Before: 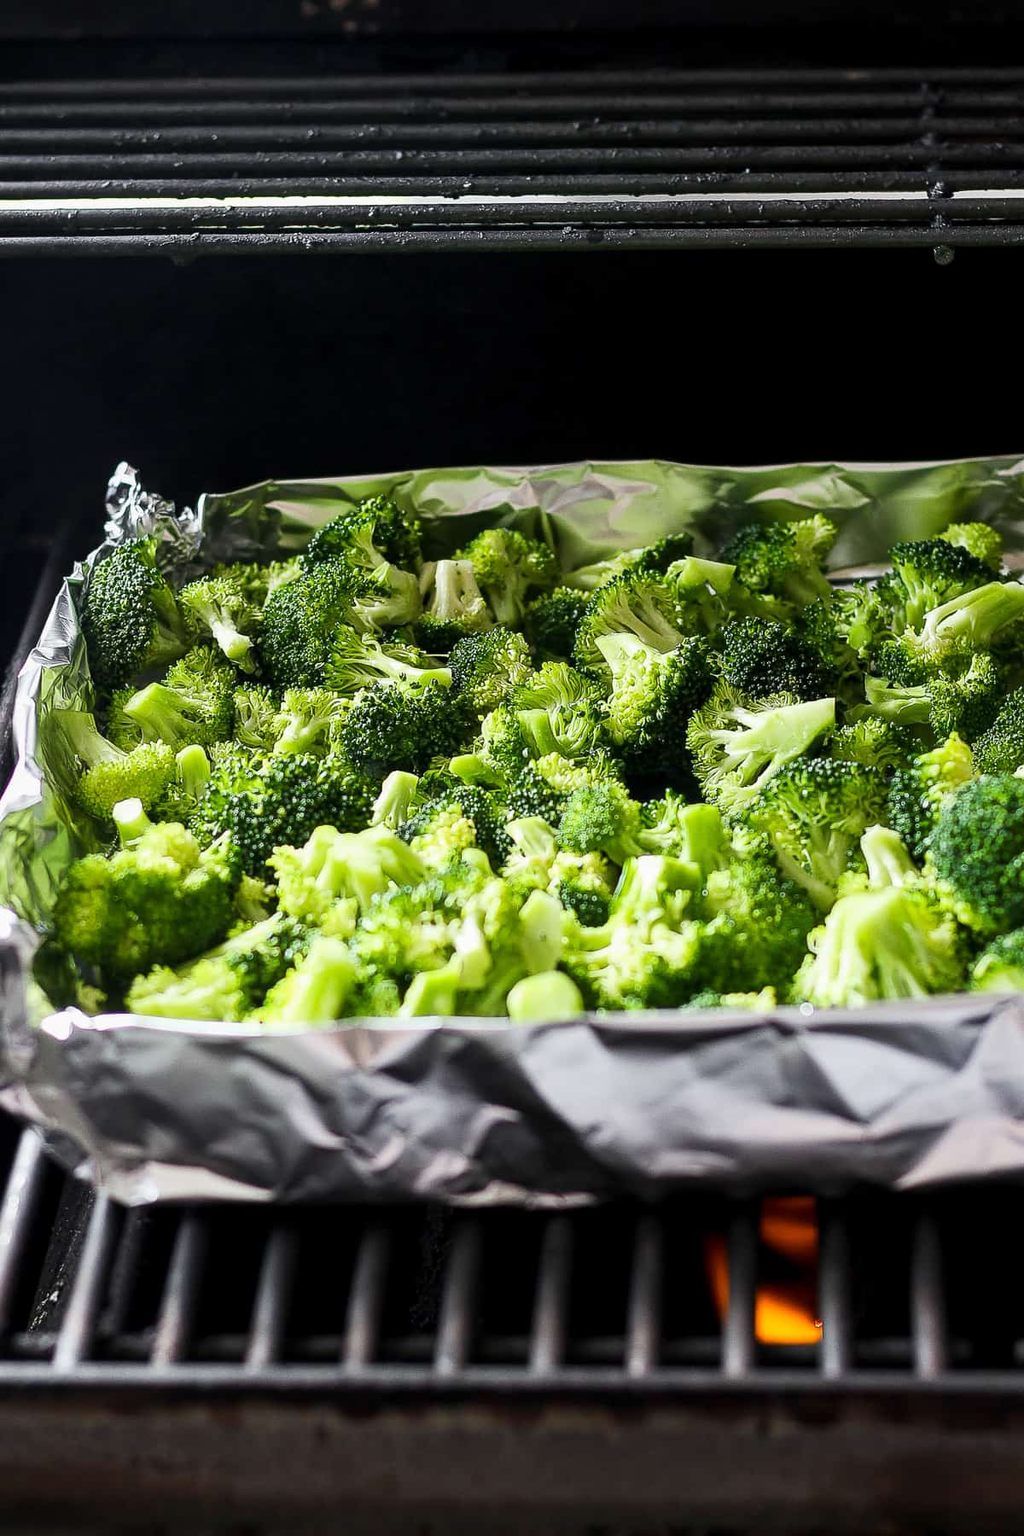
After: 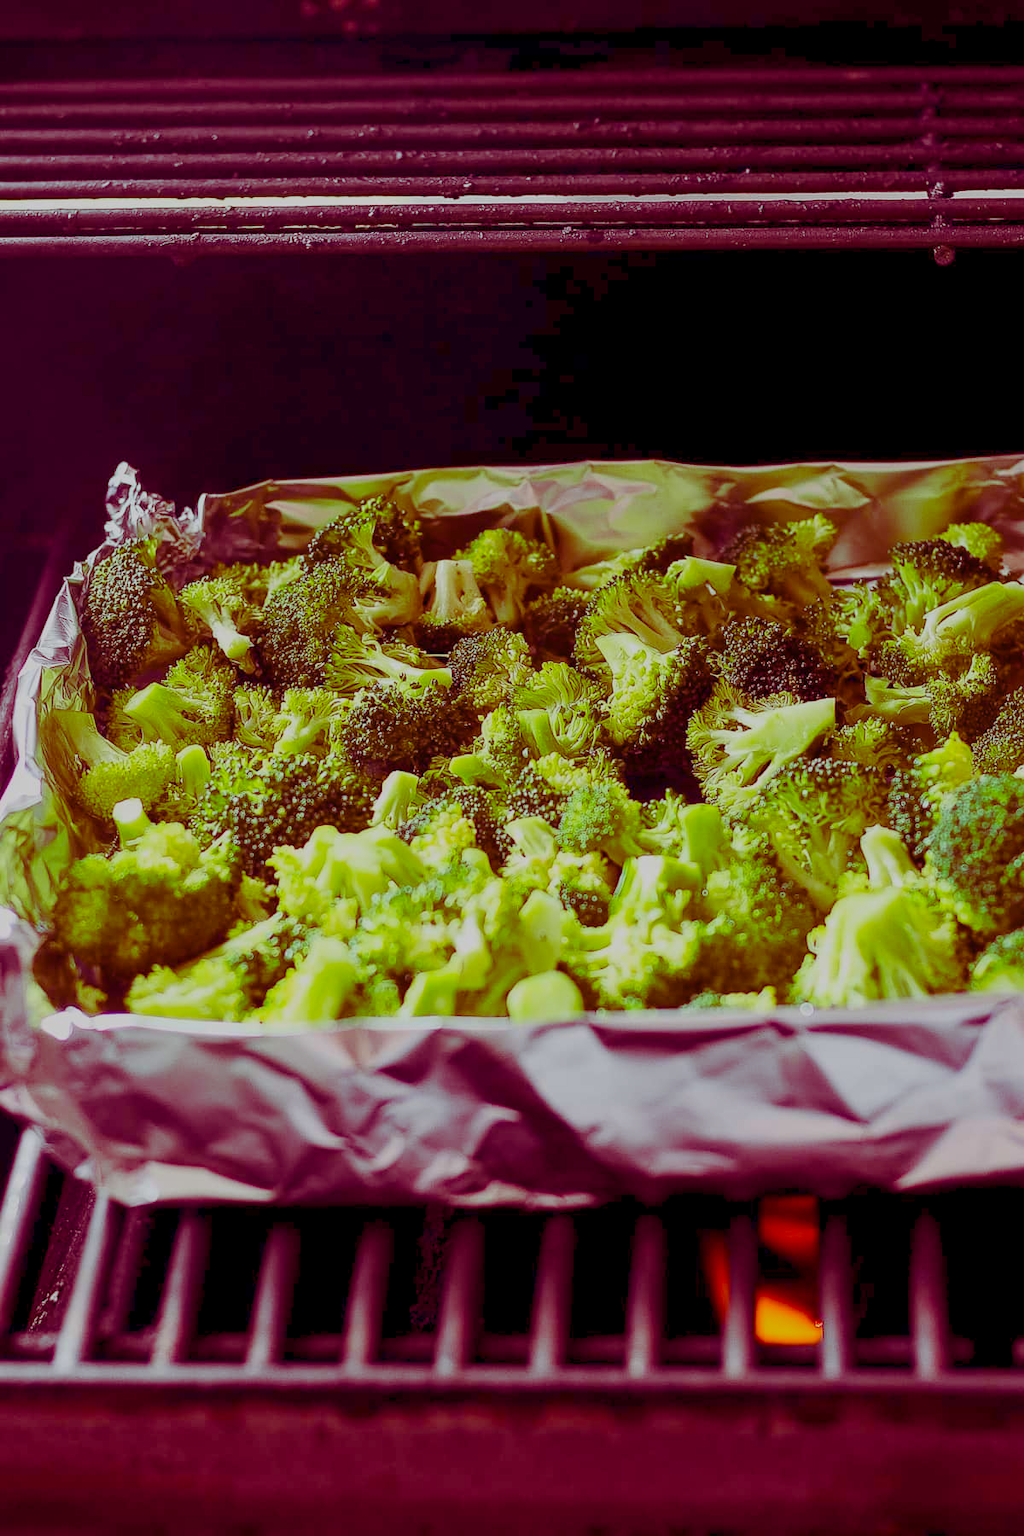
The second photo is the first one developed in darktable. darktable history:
color balance rgb: shadows lift › luminance -19.028%, shadows lift › chroma 35.165%, linear chroma grading › global chroma 14.689%, perceptual saturation grading › global saturation 0.749%, contrast -29.718%
